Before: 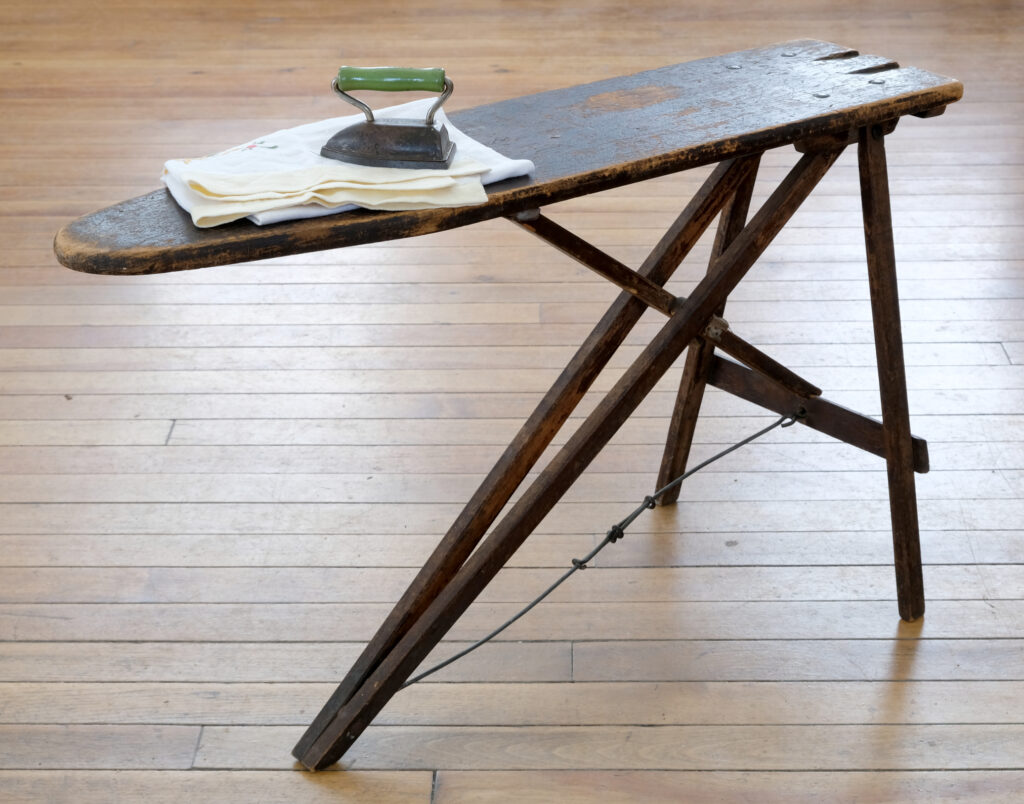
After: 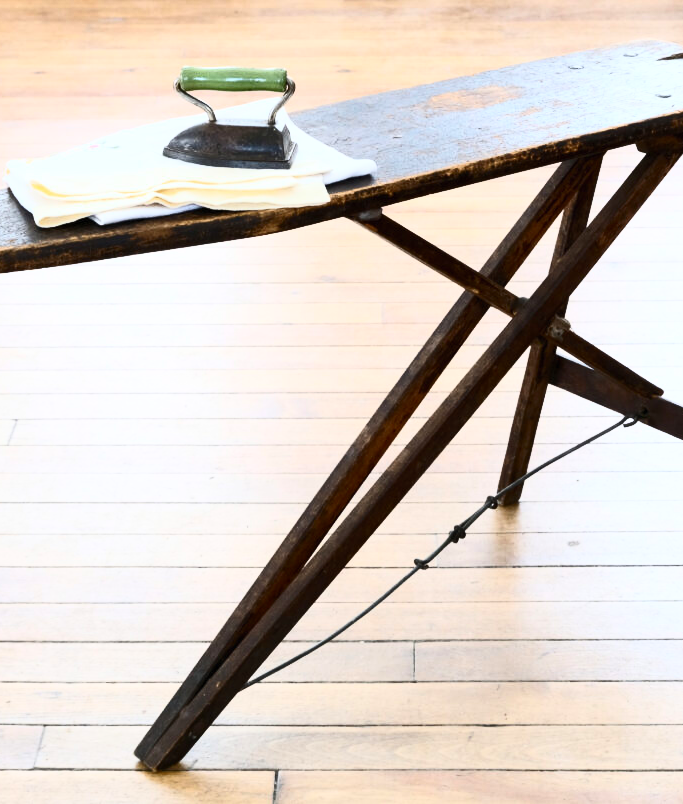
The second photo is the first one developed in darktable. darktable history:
crop and rotate: left 15.446%, right 17.836%
contrast brightness saturation: contrast 0.62, brightness 0.34, saturation 0.14
